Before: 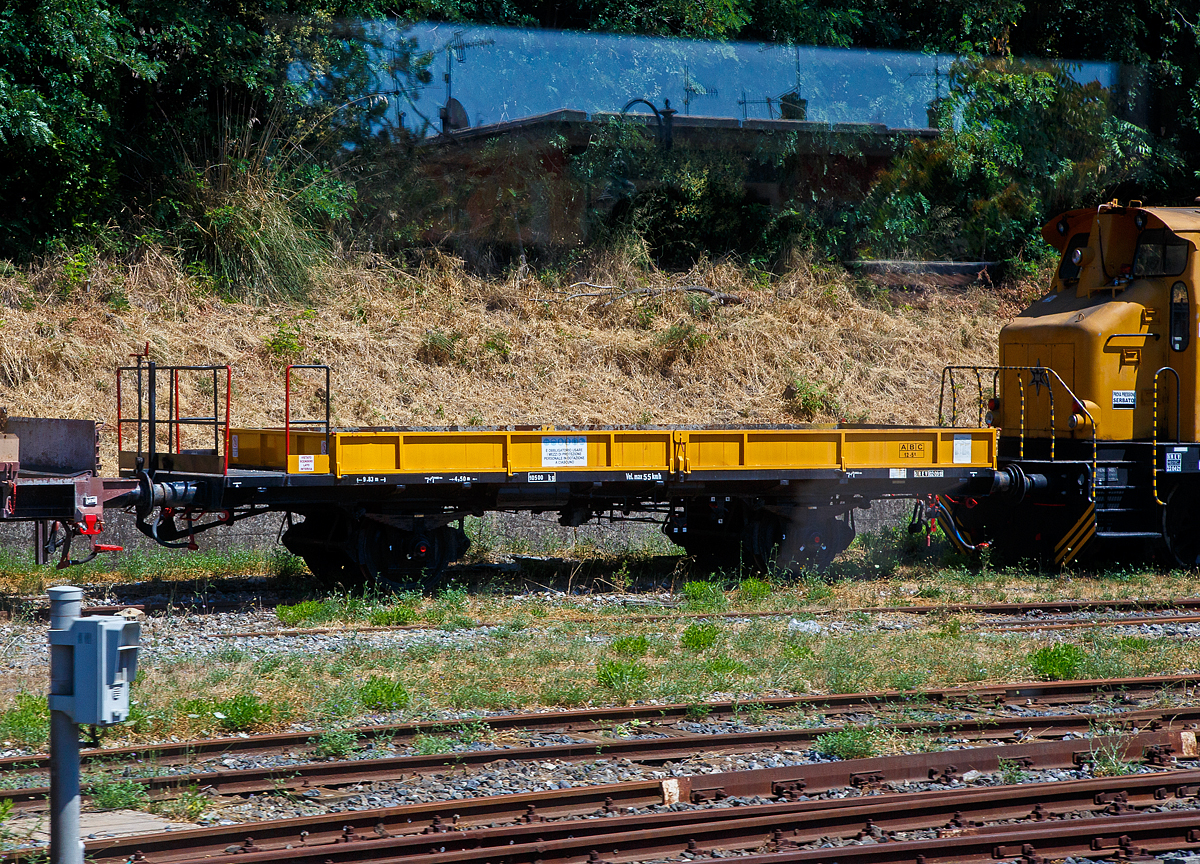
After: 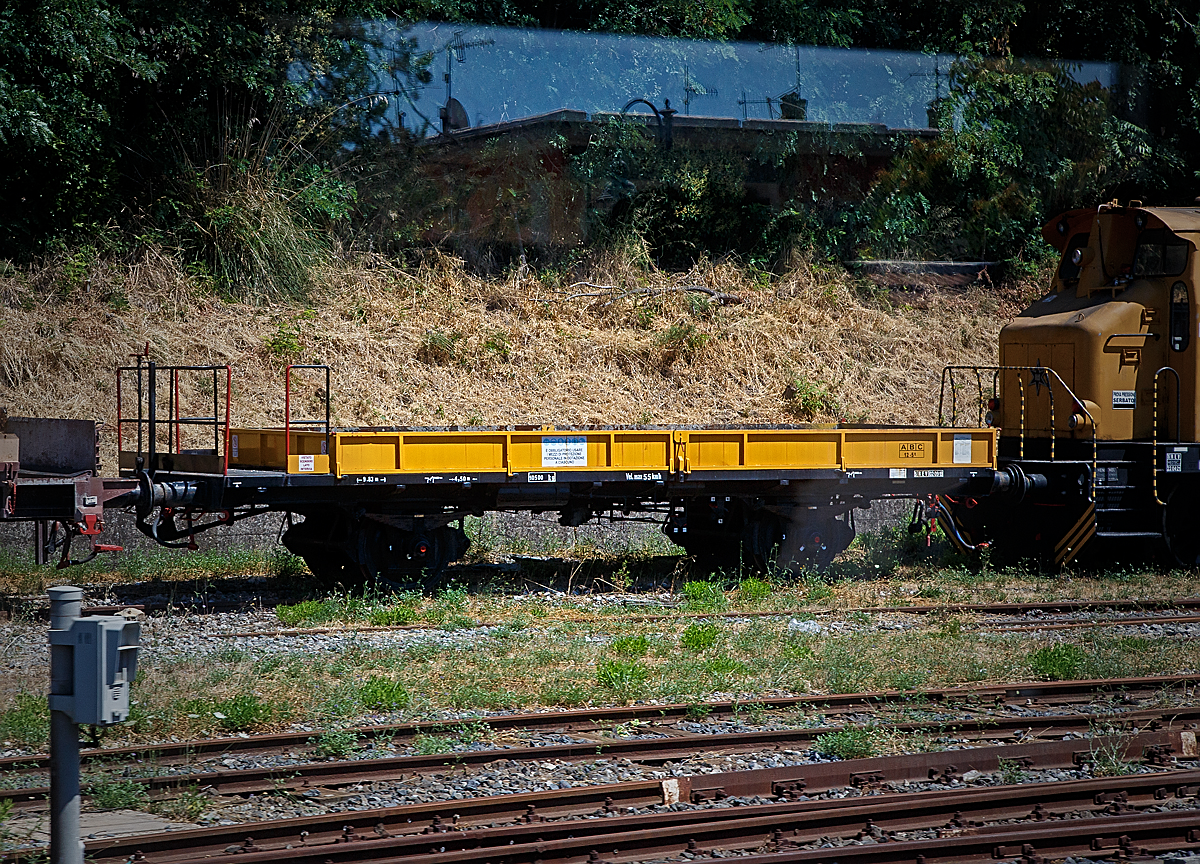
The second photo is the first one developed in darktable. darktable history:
vignetting: fall-off start 33.17%, fall-off radius 64.35%, brightness -0.578, saturation -0.247, width/height ratio 0.953
sharpen: on, module defaults
